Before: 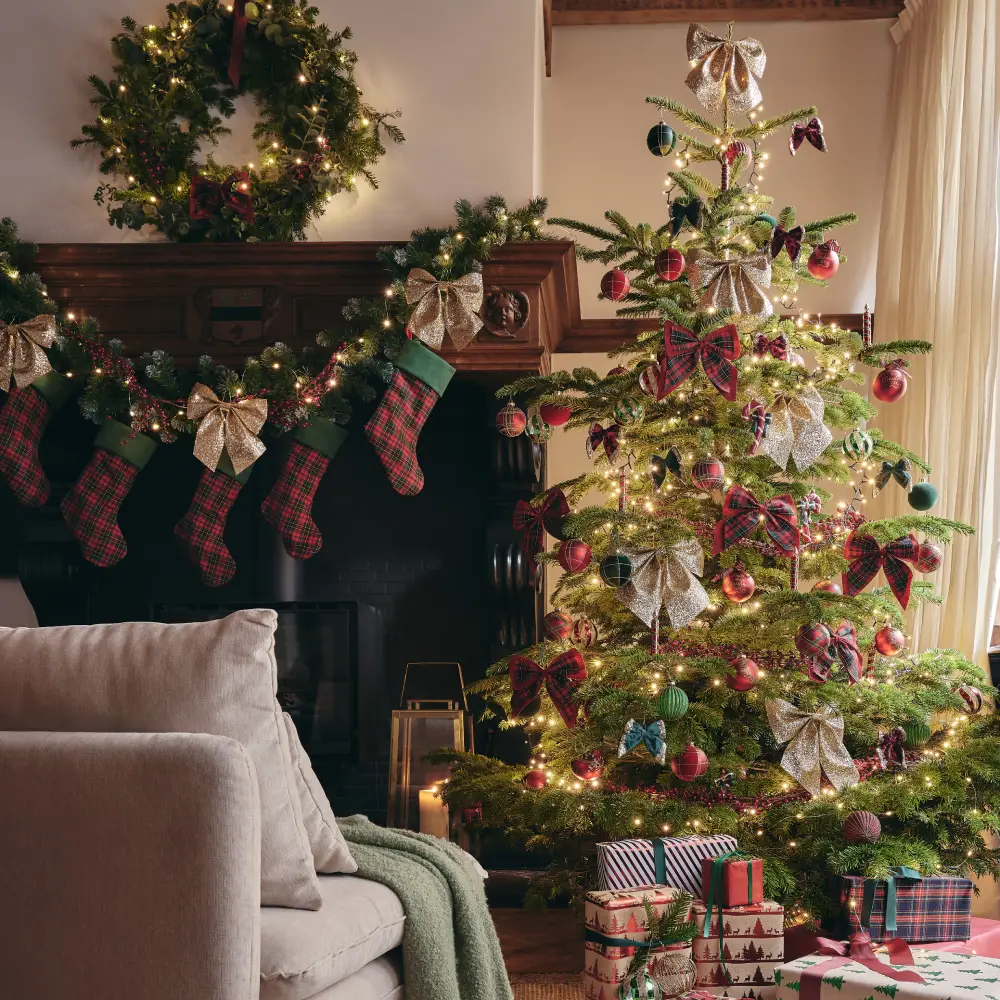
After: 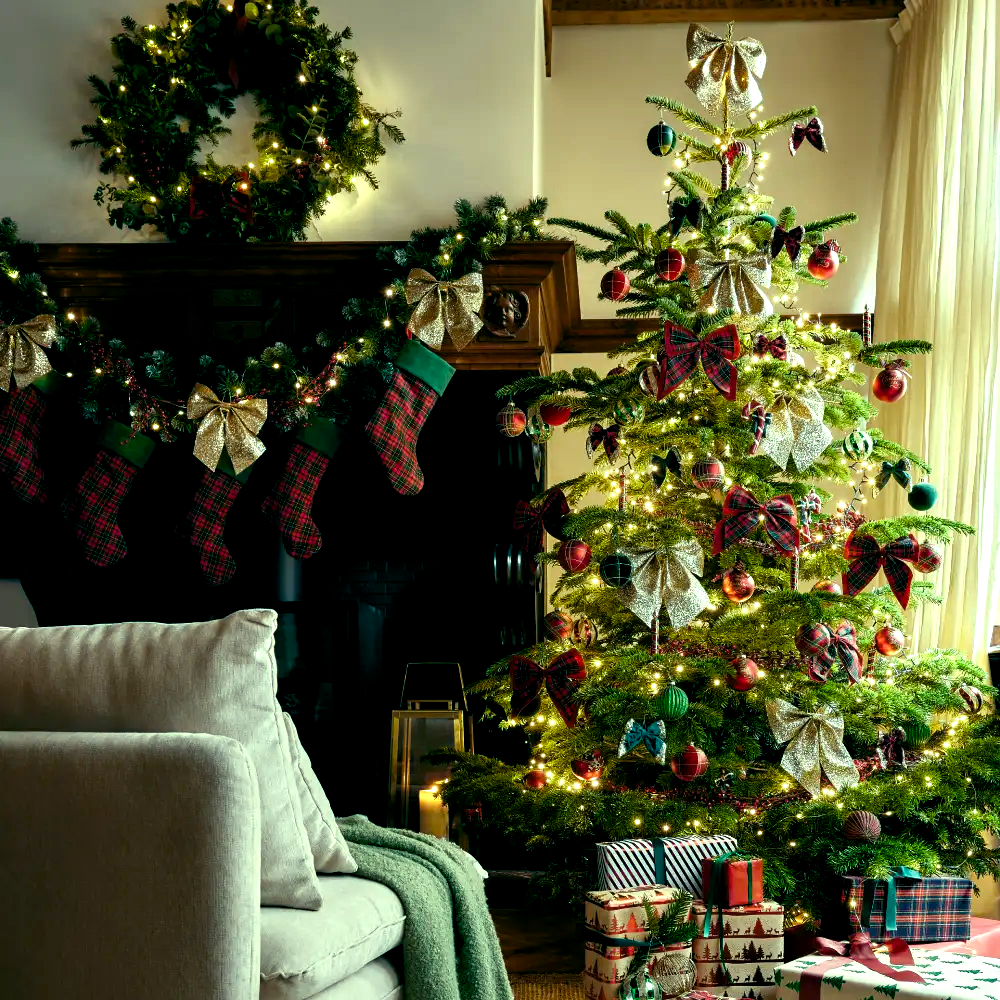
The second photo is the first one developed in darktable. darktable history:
exposure: black level correction 0.009, compensate highlight preservation false
color balance rgb: shadows lift › luminance -7.7%, shadows lift › chroma 2.13%, shadows lift › hue 165.27°, power › luminance -7.77%, power › chroma 1.1%, power › hue 215.88°, highlights gain › luminance 15.15%, highlights gain › chroma 7%, highlights gain › hue 125.57°, global offset › luminance -0.33%, global offset › chroma 0.11%, global offset › hue 165.27°, perceptual saturation grading › global saturation 24.42%, perceptual saturation grading › highlights -24.42%, perceptual saturation grading › mid-tones 24.42%, perceptual saturation grading › shadows 40%, perceptual brilliance grading › global brilliance -5%, perceptual brilliance grading › highlights 24.42%, perceptual brilliance grading › mid-tones 7%, perceptual brilliance grading › shadows -5%
